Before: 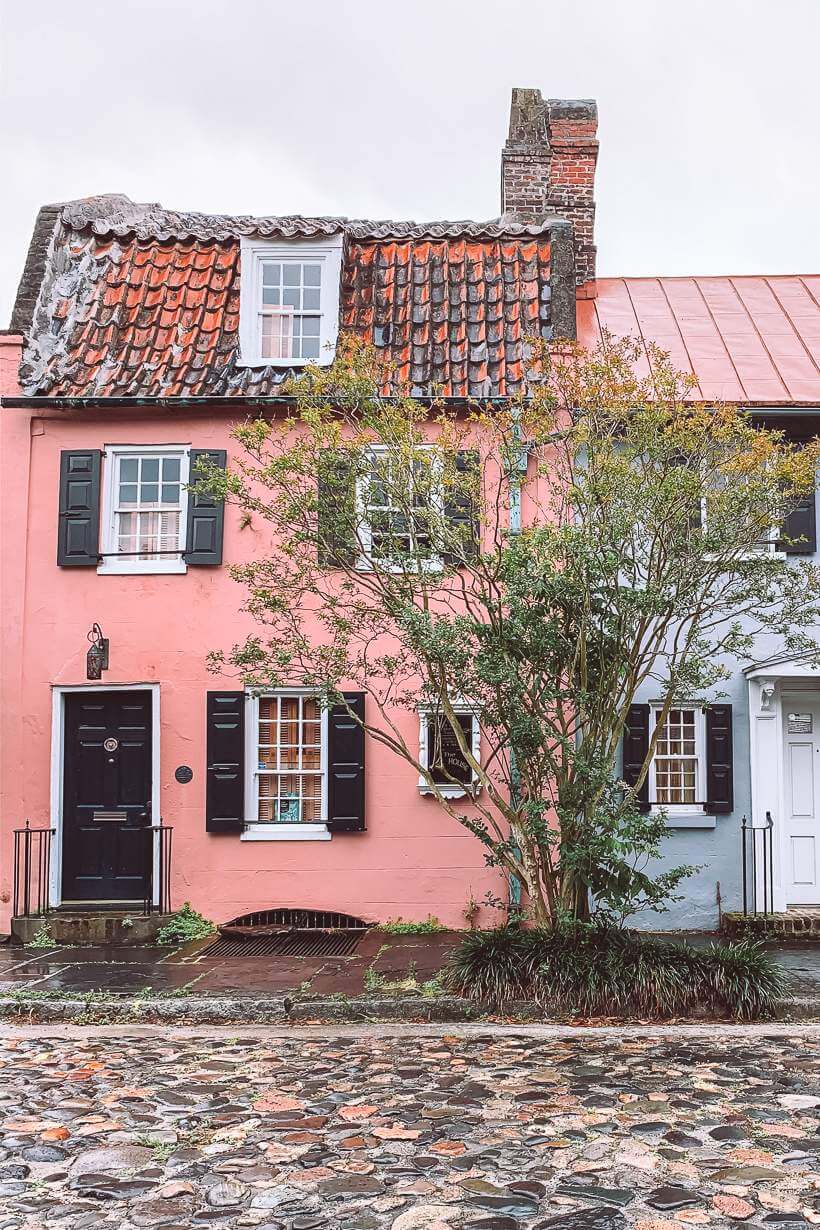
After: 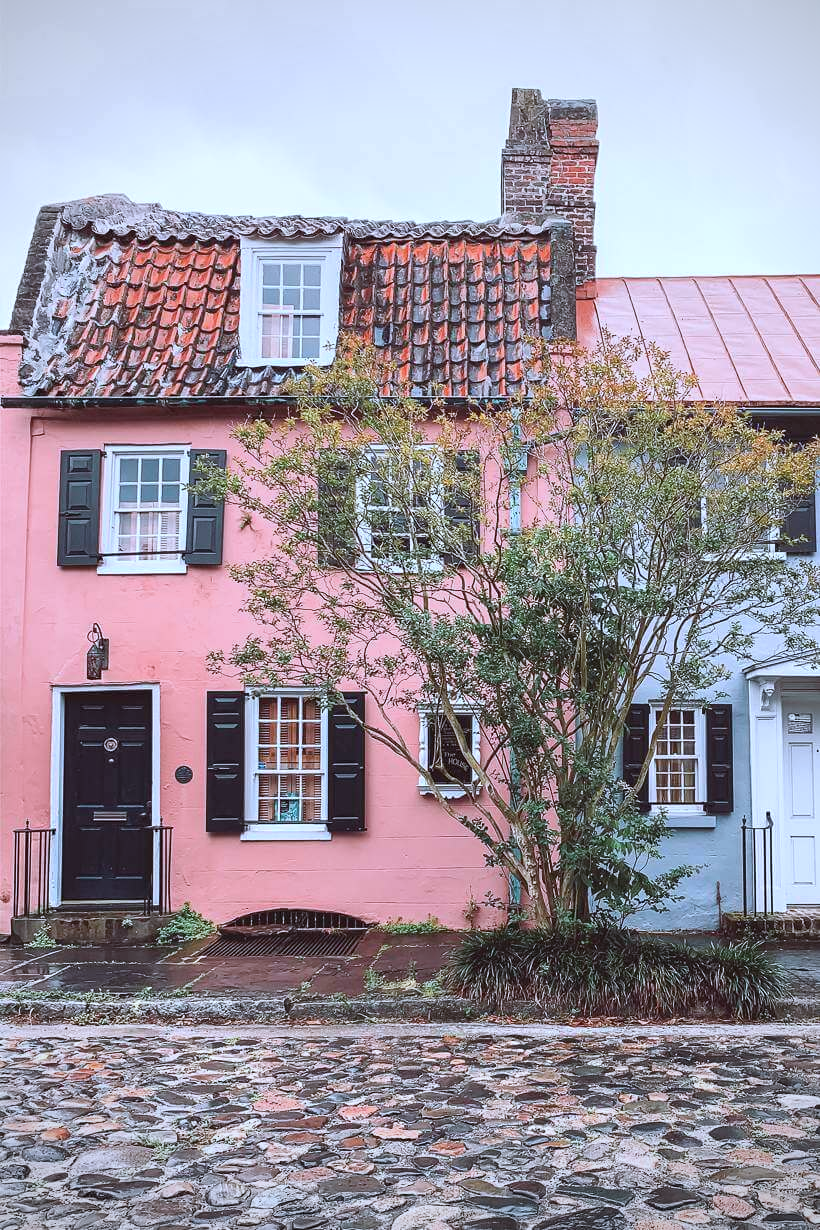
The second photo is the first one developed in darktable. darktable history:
vignetting: on, module defaults
color correction: highlights a* -2.24, highlights b* -18.1
